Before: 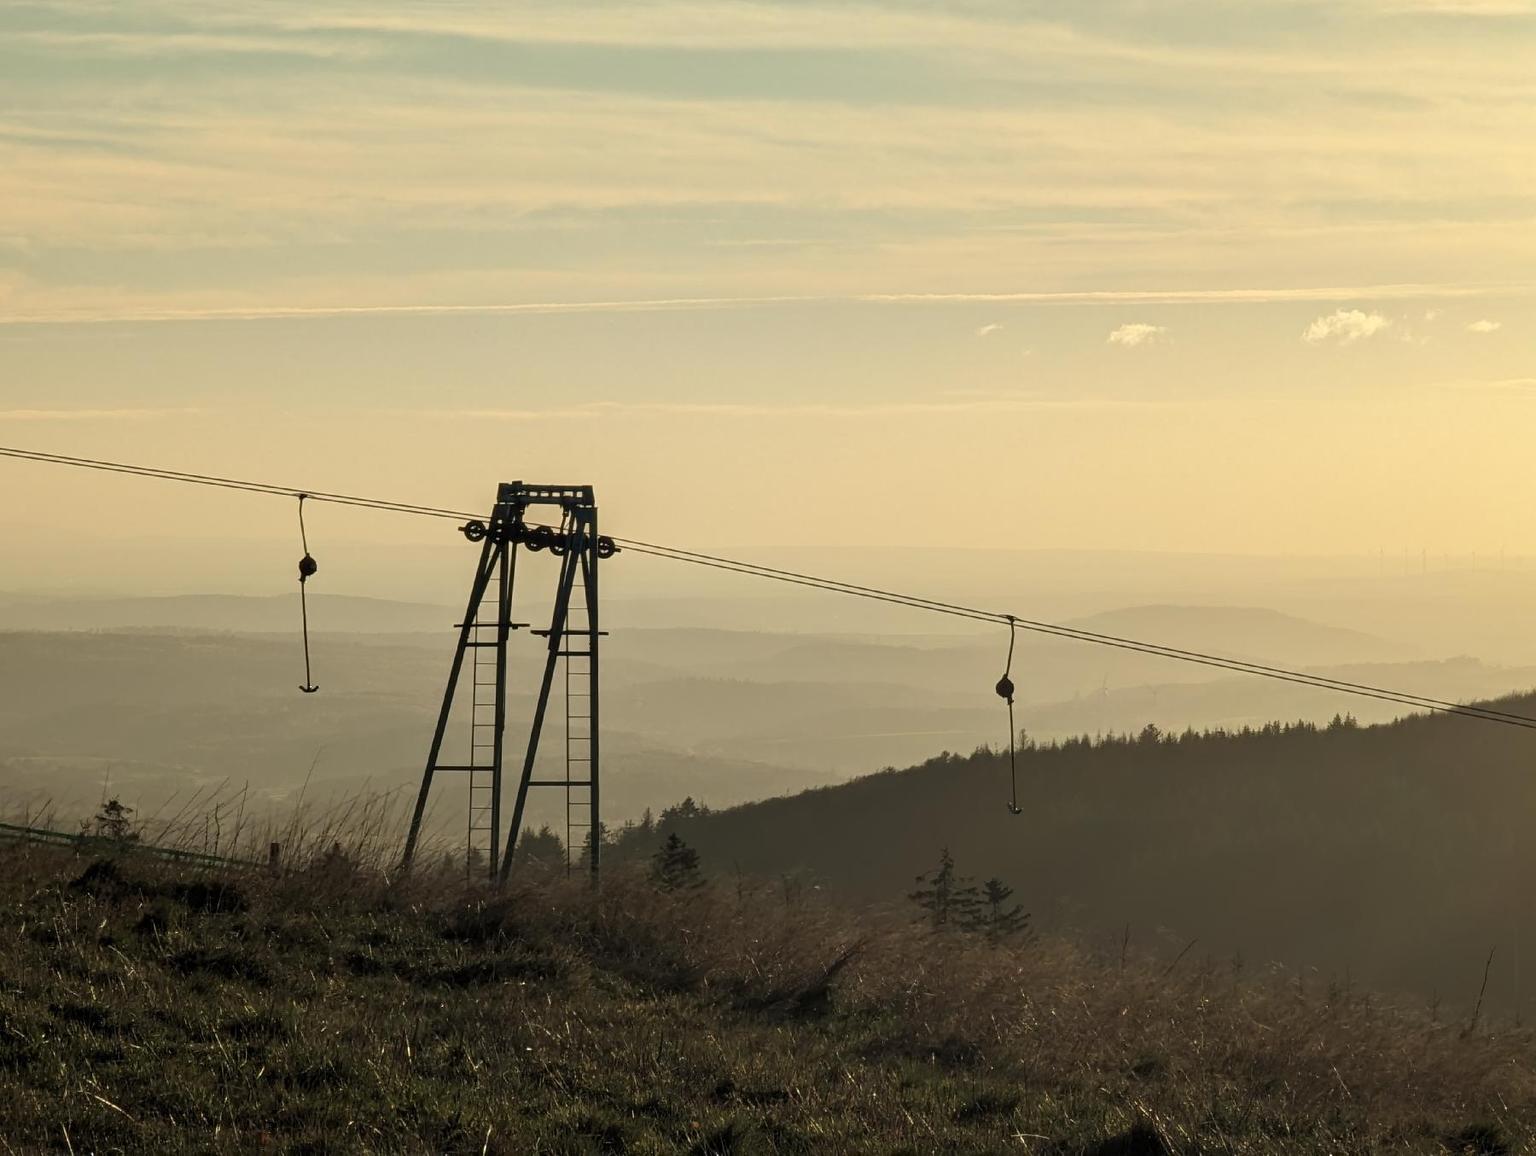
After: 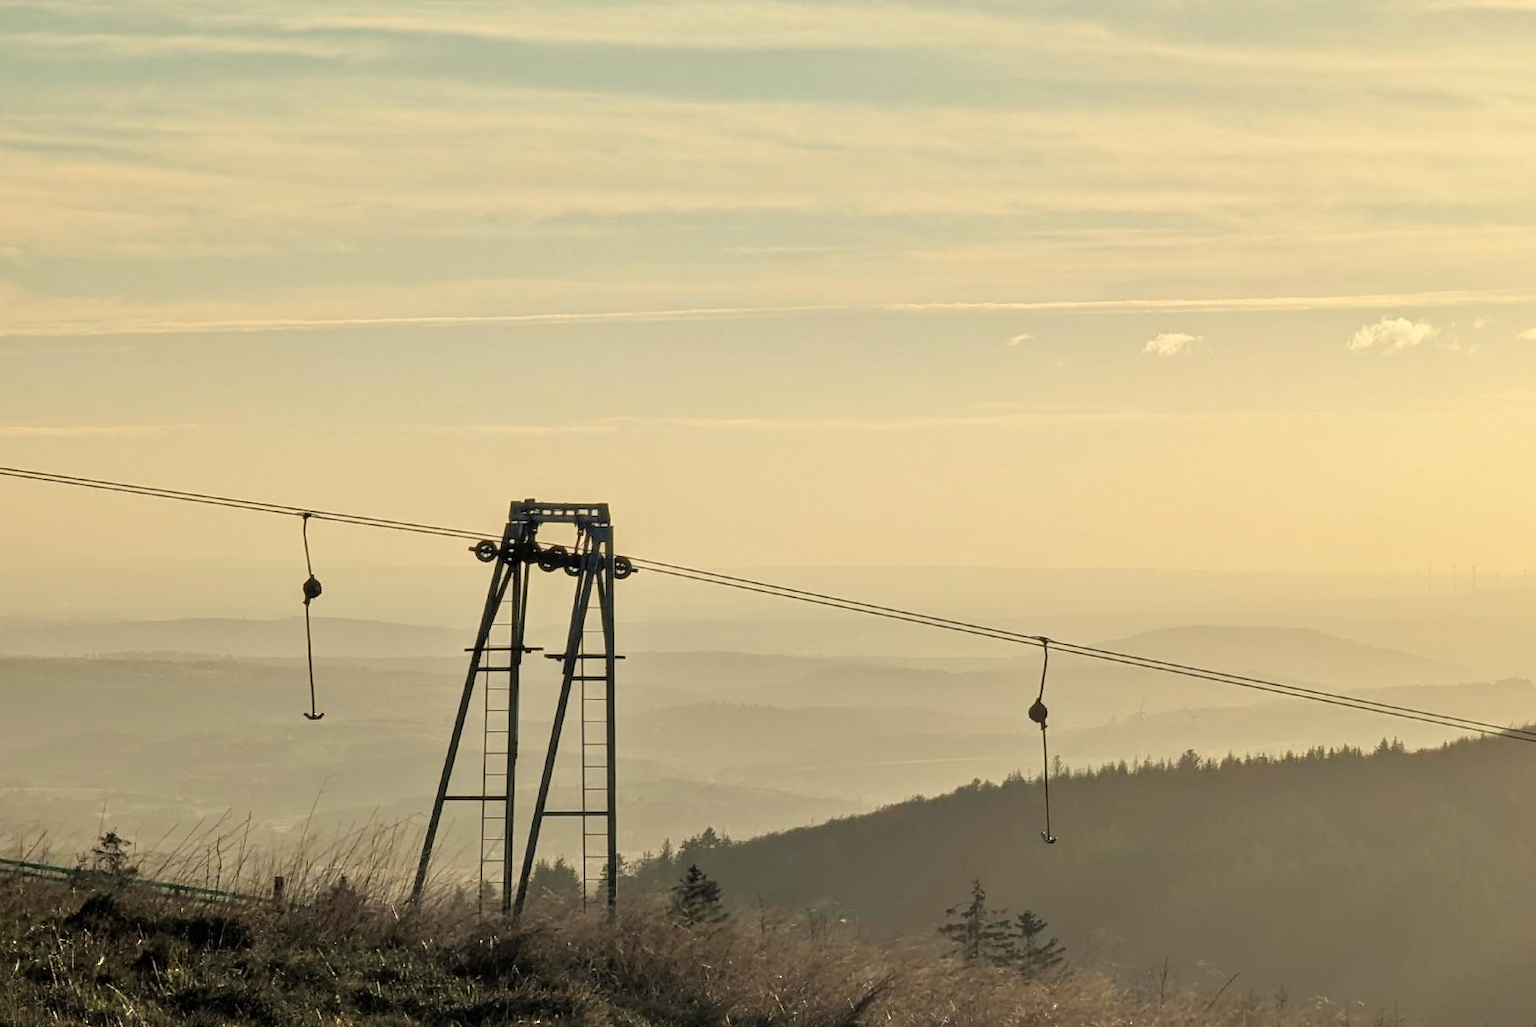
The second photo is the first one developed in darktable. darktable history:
tone equalizer: -7 EV 0.15 EV, -6 EV 0.6 EV, -5 EV 1.15 EV, -4 EV 1.33 EV, -3 EV 1.15 EV, -2 EV 0.6 EV, -1 EV 0.15 EV, mask exposure compensation -0.5 EV
crop and rotate: angle 0.2°, left 0.275%, right 3.127%, bottom 14.18%
